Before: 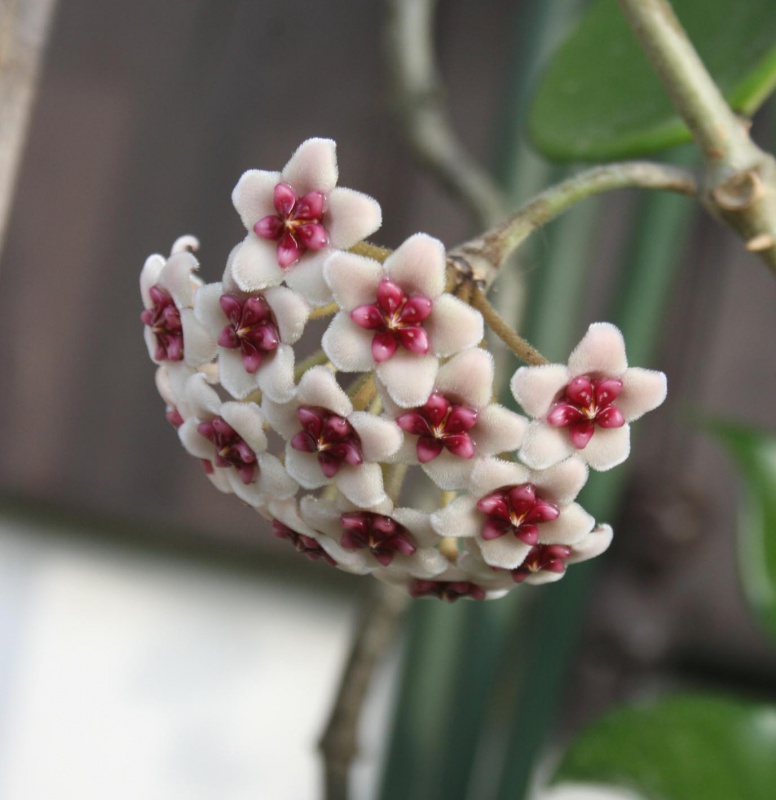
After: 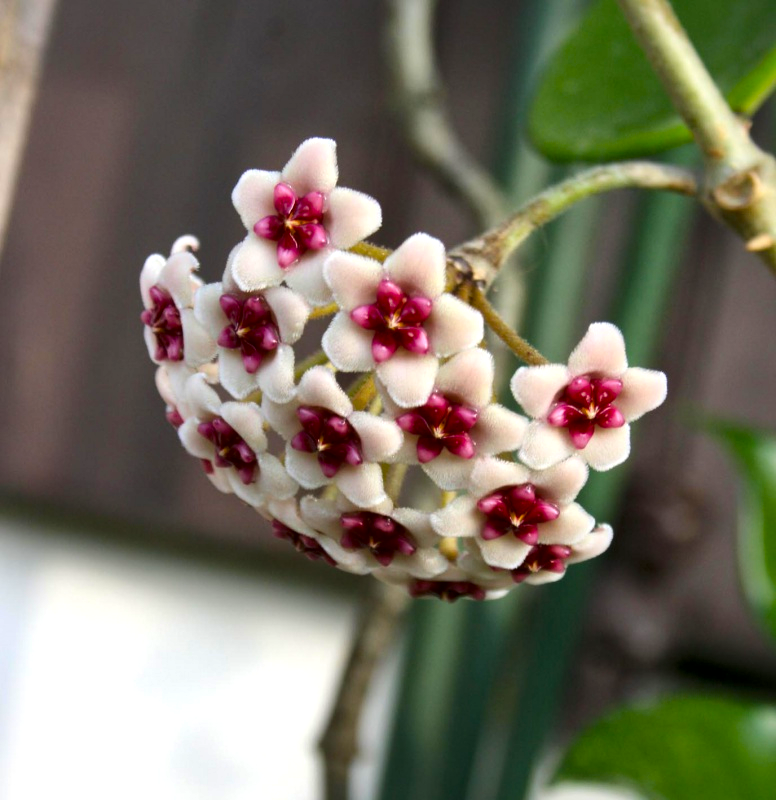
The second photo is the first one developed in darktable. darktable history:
local contrast: mode bilateral grid, contrast 24, coarseness 61, detail 150%, midtone range 0.2
color balance rgb: shadows lift › hue 86.1°, perceptual saturation grading › global saturation 29.524%, global vibrance 35.693%, contrast 9.899%
